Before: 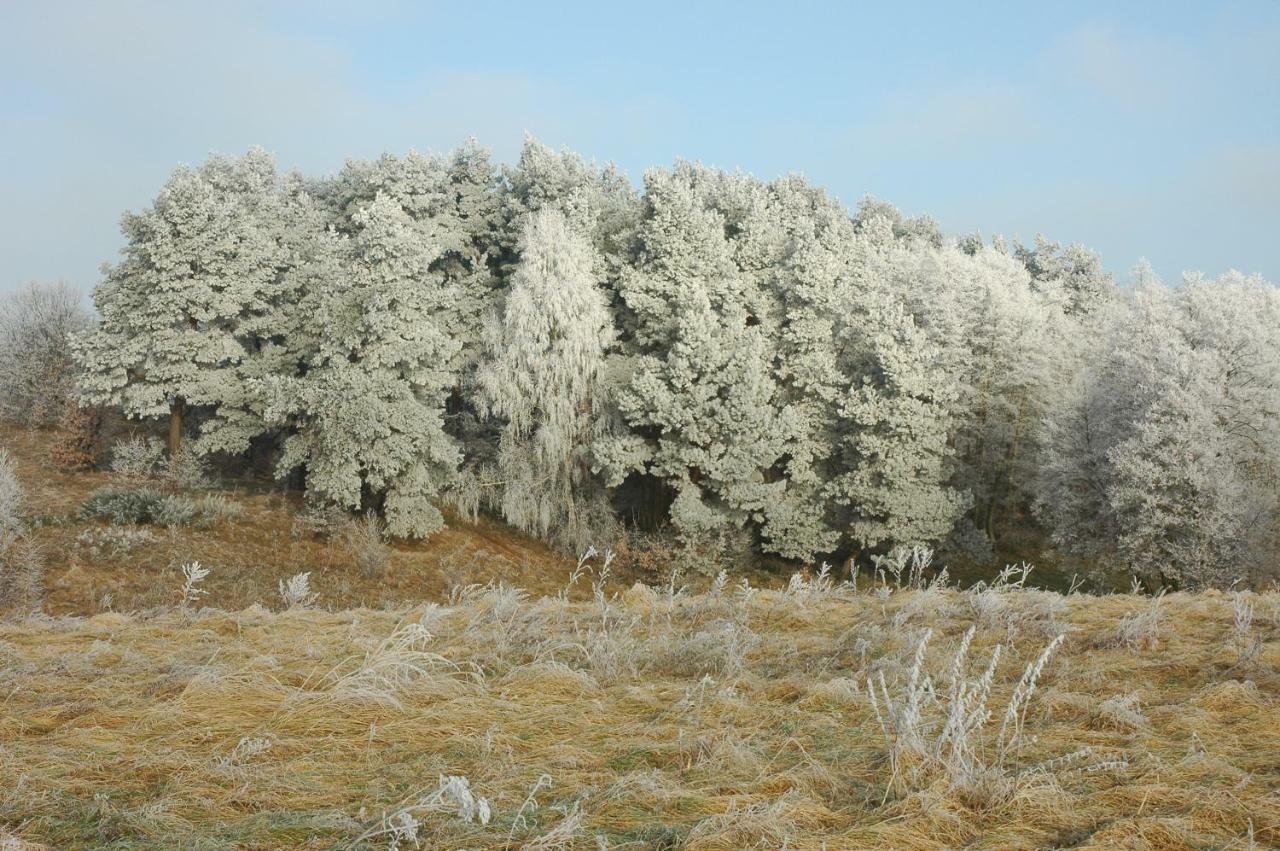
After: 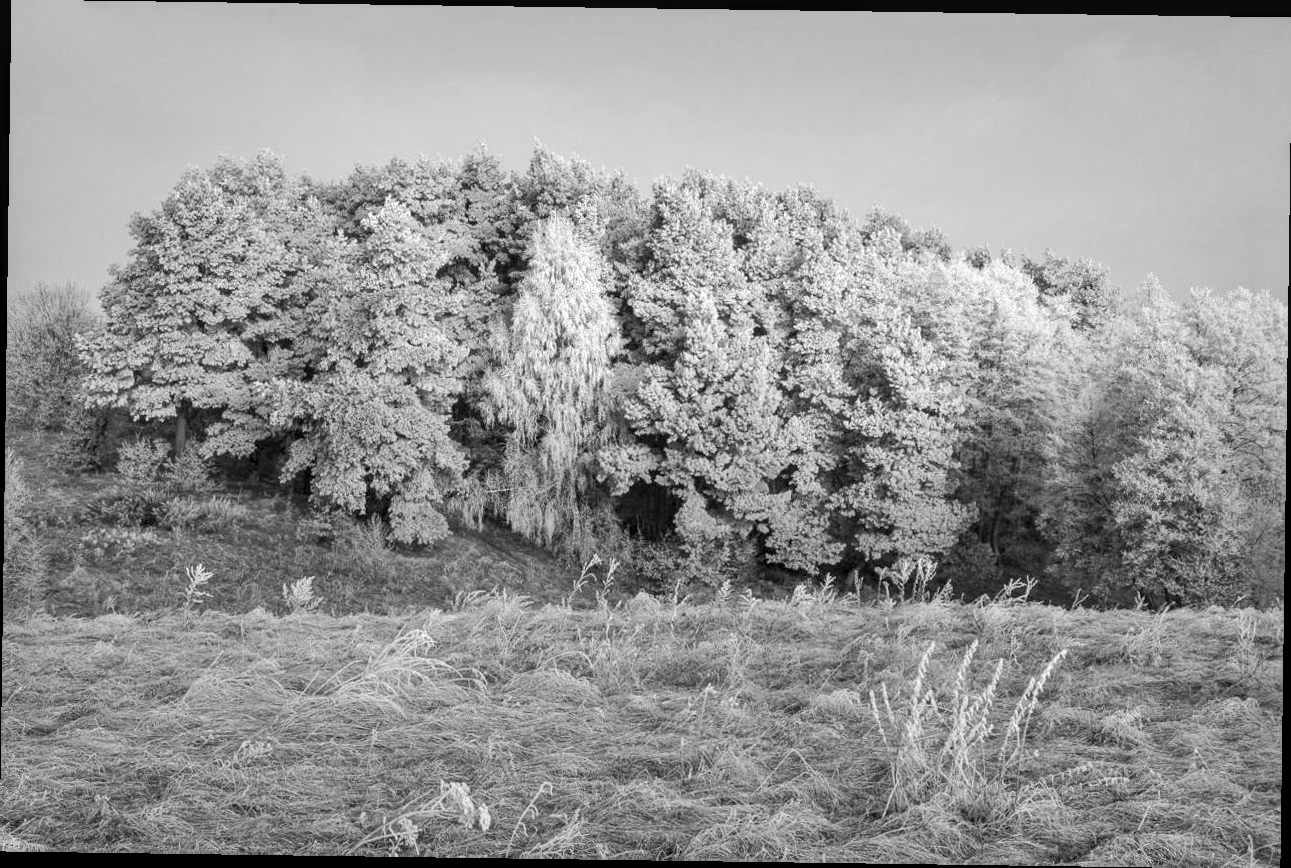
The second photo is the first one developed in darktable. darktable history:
local contrast: detail 150%
exposure: exposure 0.127 EV, compensate highlight preservation false
rotate and perspective: rotation 0.8°, automatic cropping off
monochrome: a 32, b 64, size 2.3
